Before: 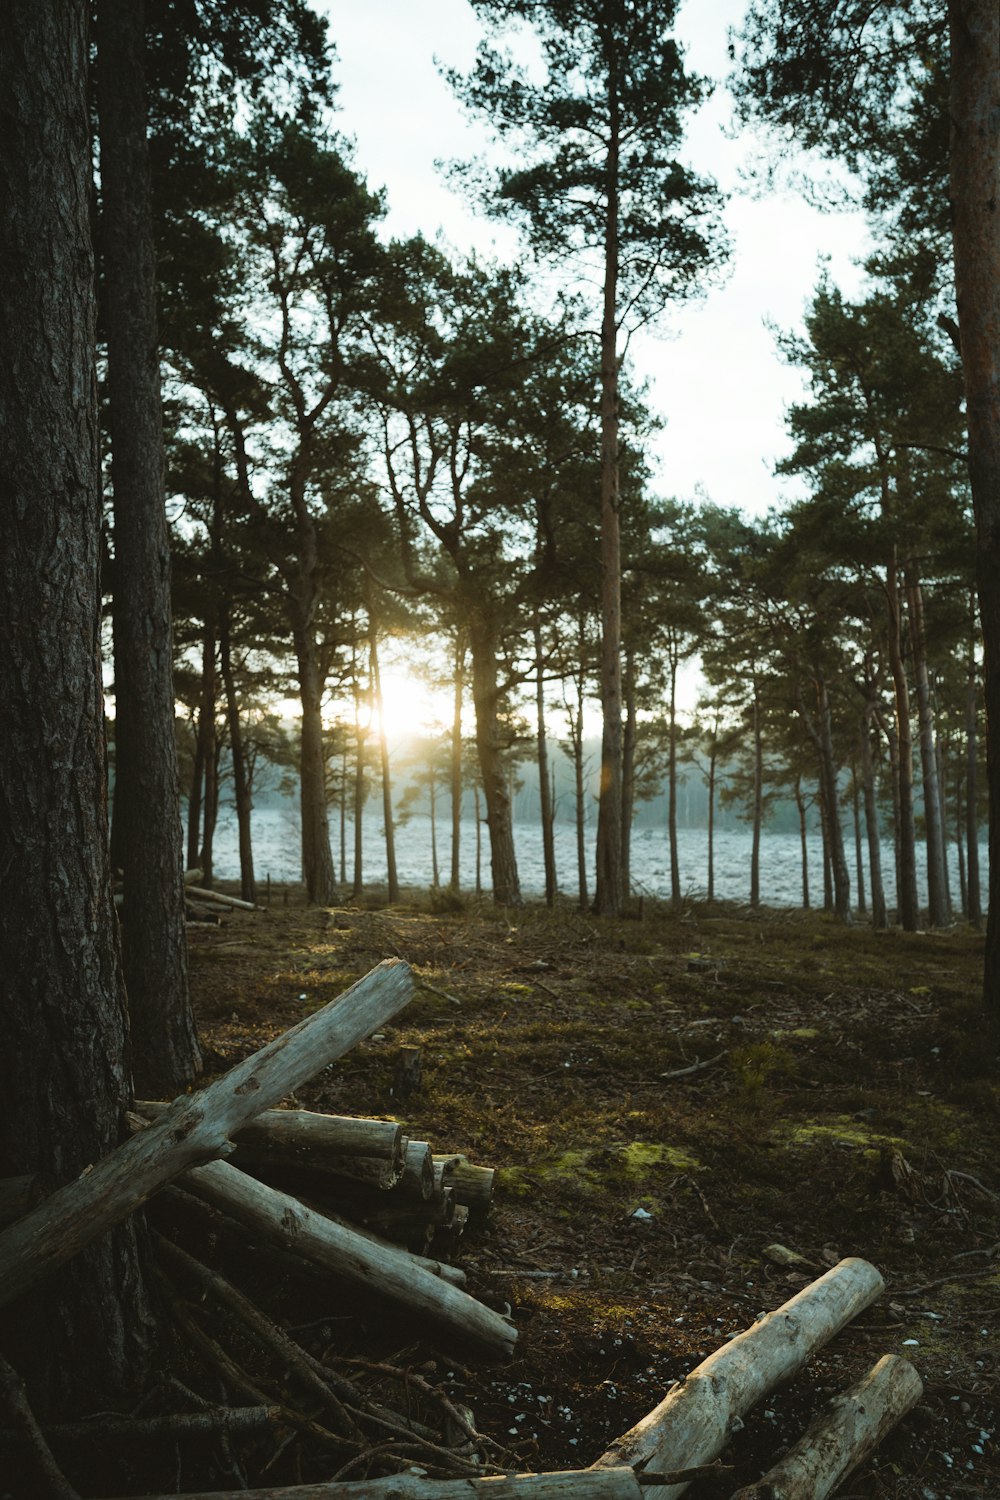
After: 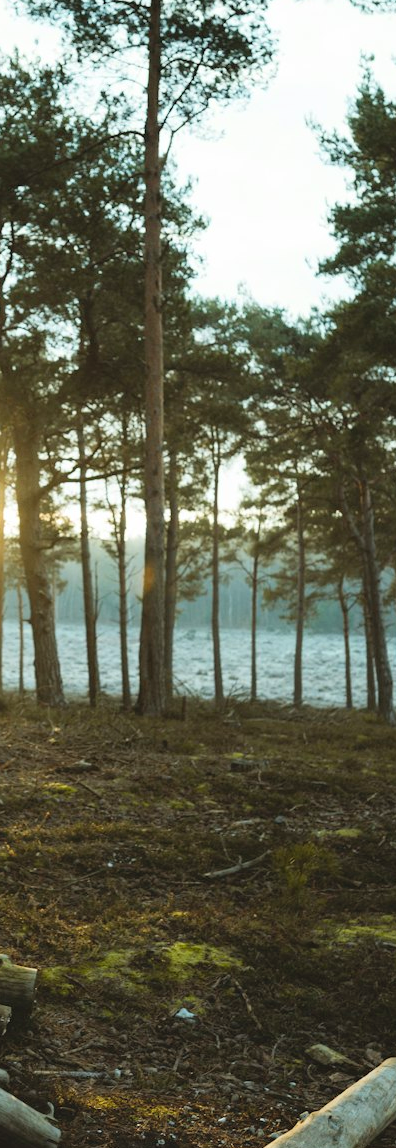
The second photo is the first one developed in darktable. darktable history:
crop: left 45.721%, top 13.393%, right 14.118%, bottom 10.01%
contrast brightness saturation: brightness 0.09, saturation 0.19
